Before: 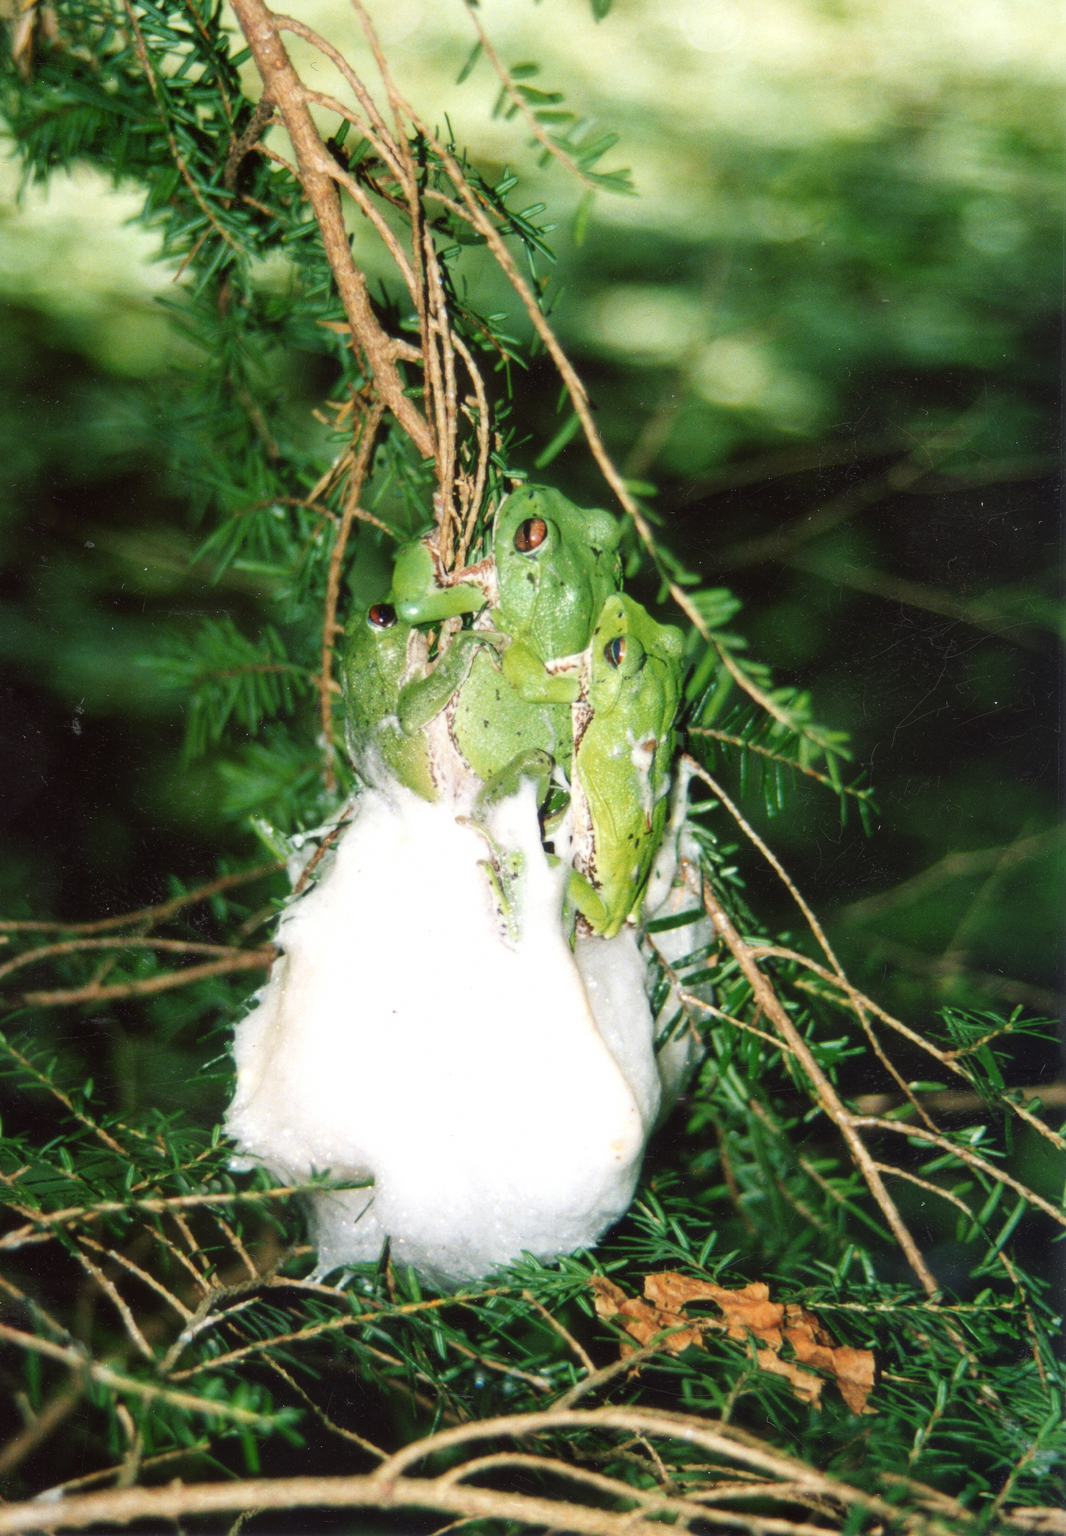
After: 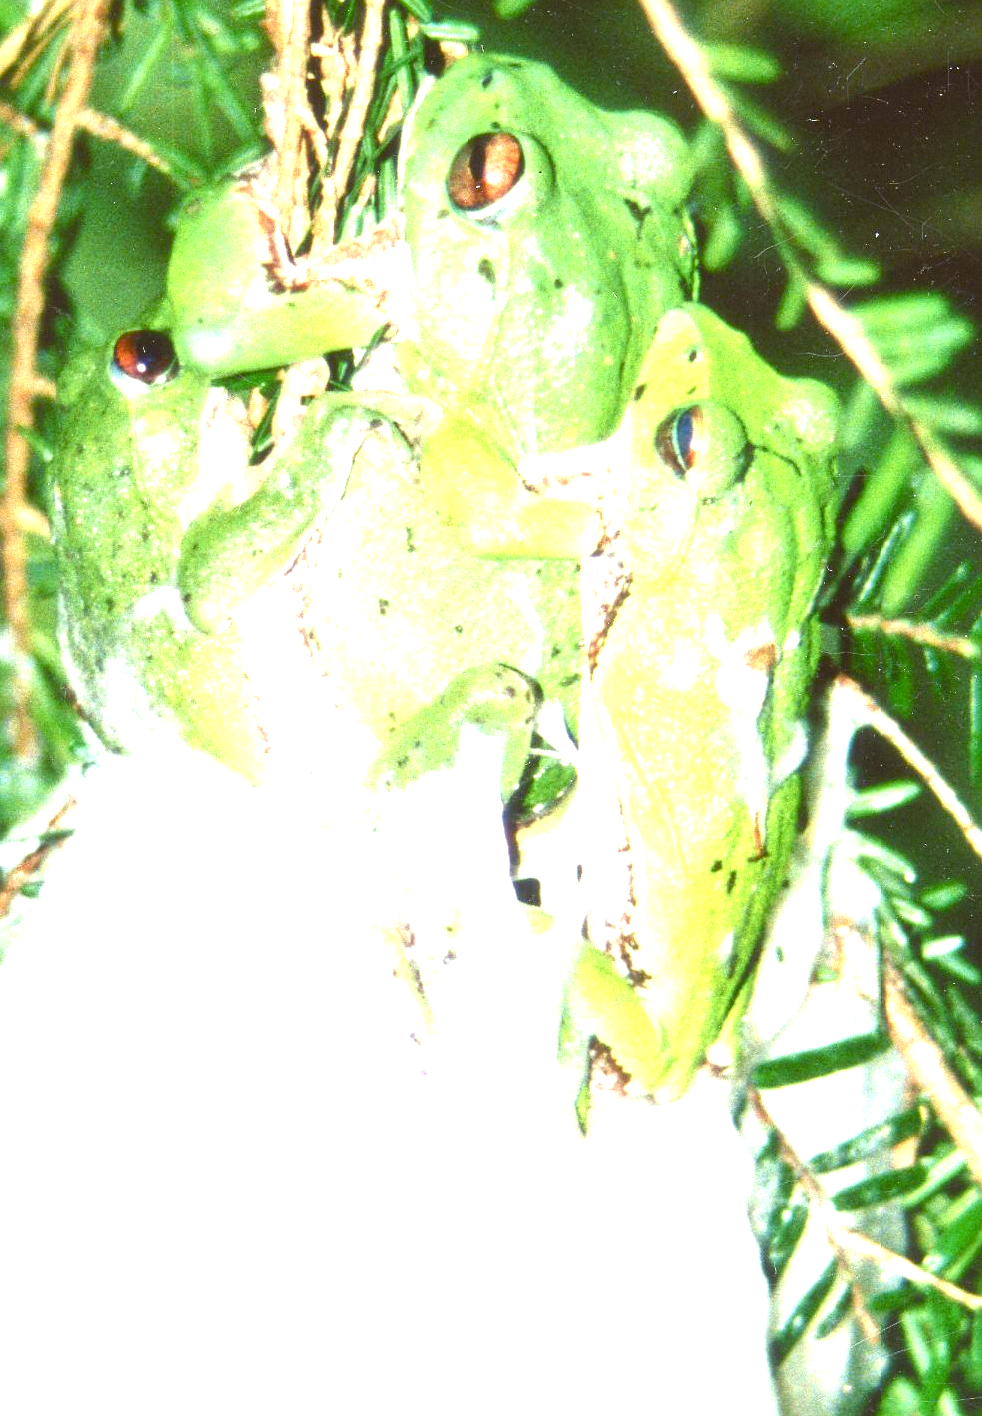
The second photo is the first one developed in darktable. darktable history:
rotate and perspective: automatic cropping off
tone equalizer: on, module defaults
crop: left 30%, top 30%, right 30%, bottom 30%
color balance rgb: perceptual saturation grading › global saturation 20%, perceptual saturation grading › highlights -25%, perceptual saturation grading › shadows 25%
color balance: lift [1.004, 1.002, 1.002, 0.998], gamma [1, 1.007, 1.002, 0.993], gain [1, 0.977, 1.013, 1.023], contrast -3.64%
sharpen: amount 0.2
exposure: black level correction 0, exposure 1.675 EV, compensate exposure bias true, compensate highlight preservation false
